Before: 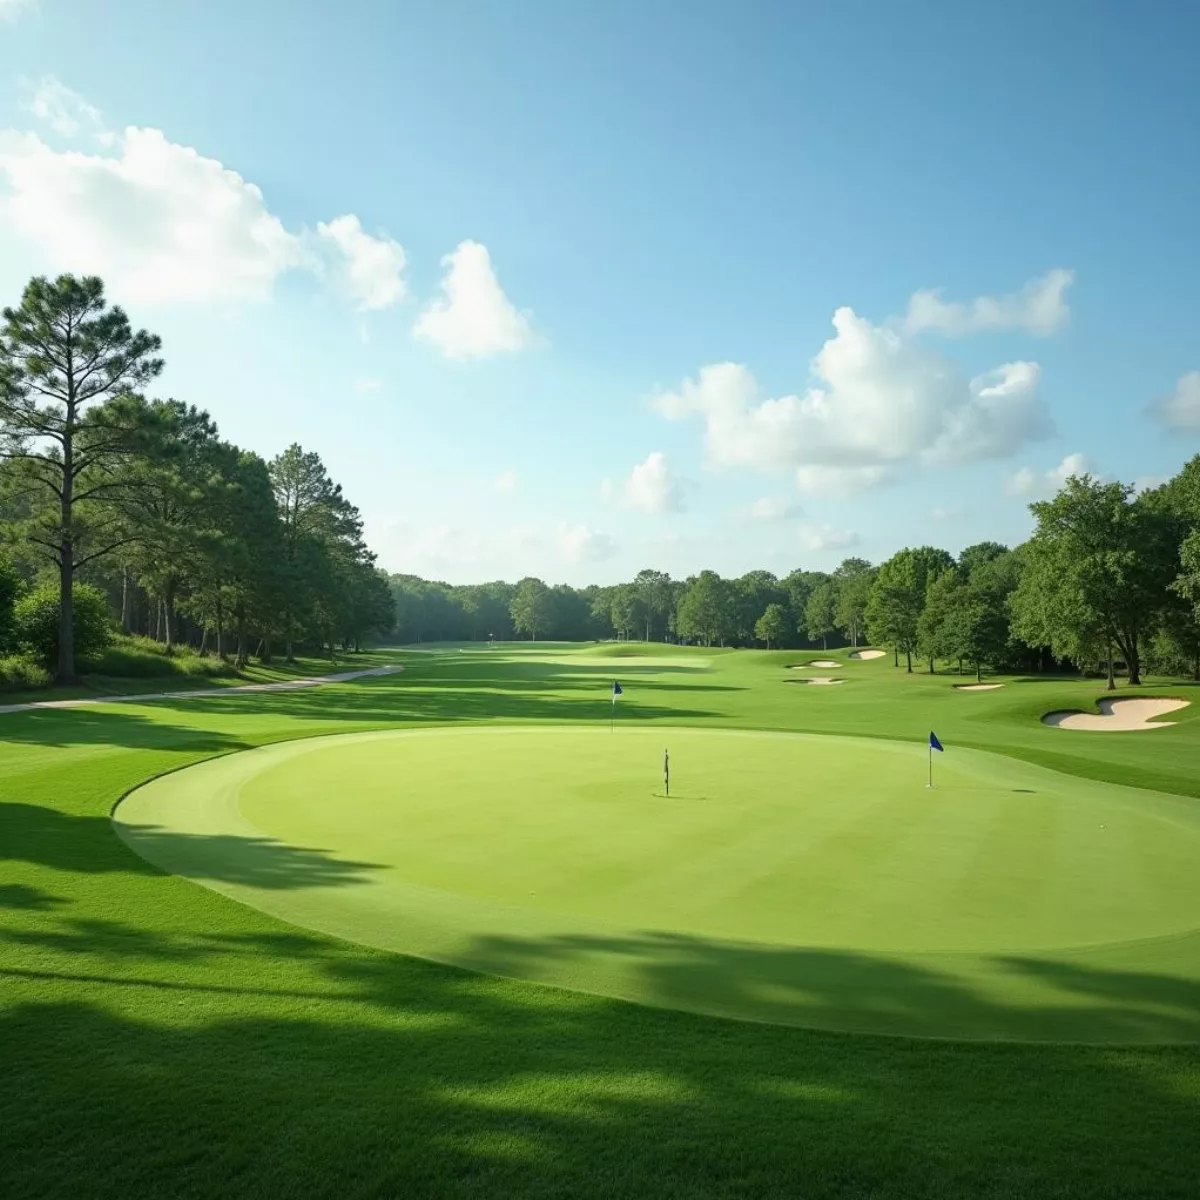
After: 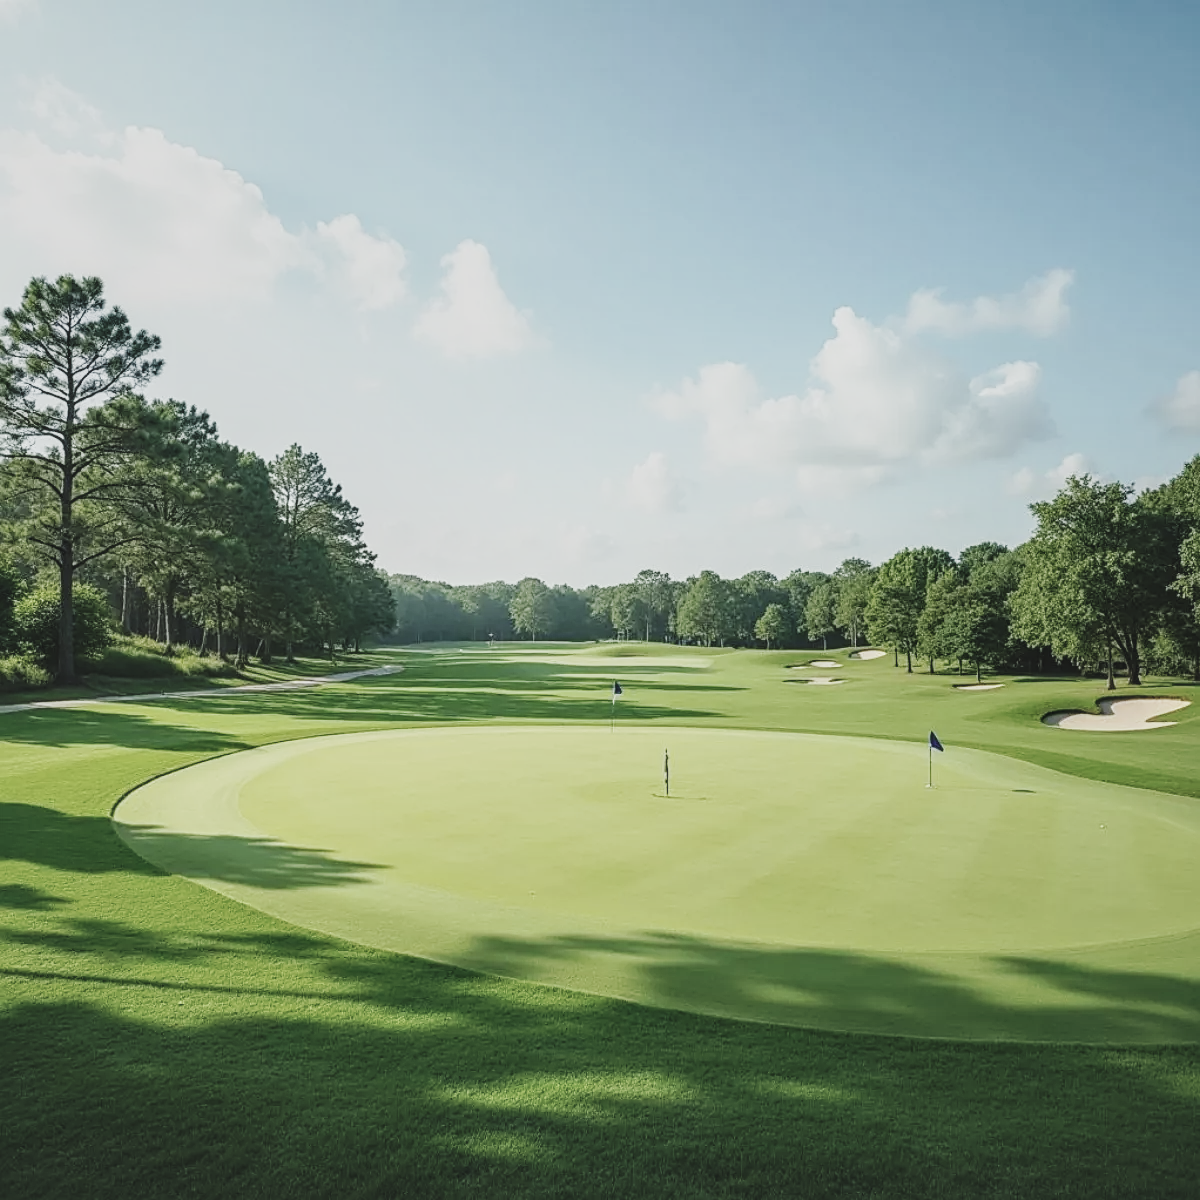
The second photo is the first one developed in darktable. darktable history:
contrast brightness saturation: contrast -0.248, saturation -0.429
sharpen: on, module defaults
local contrast: detail 130%
base curve: curves: ch0 [(0, 0) (0.032, 0.025) (0.121, 0.166) (0.206, 0.329) (0.605, 0.79) (1, 1)], preserve colors none
